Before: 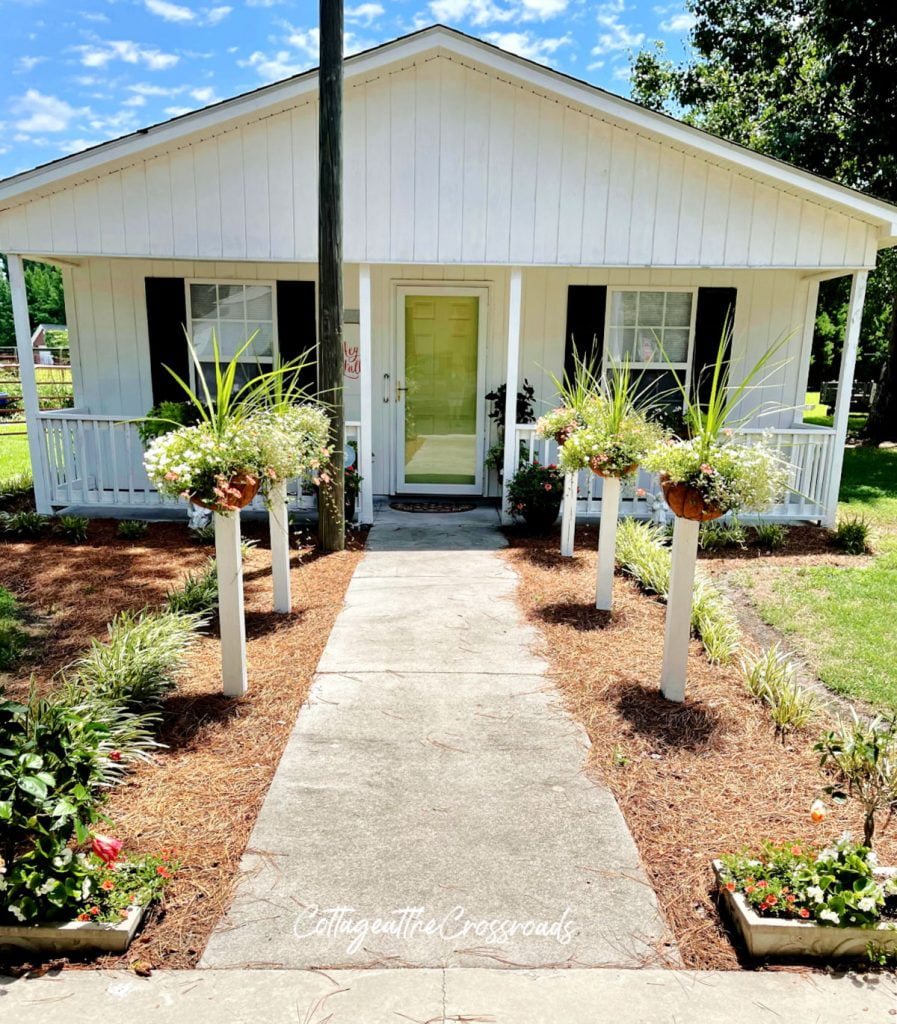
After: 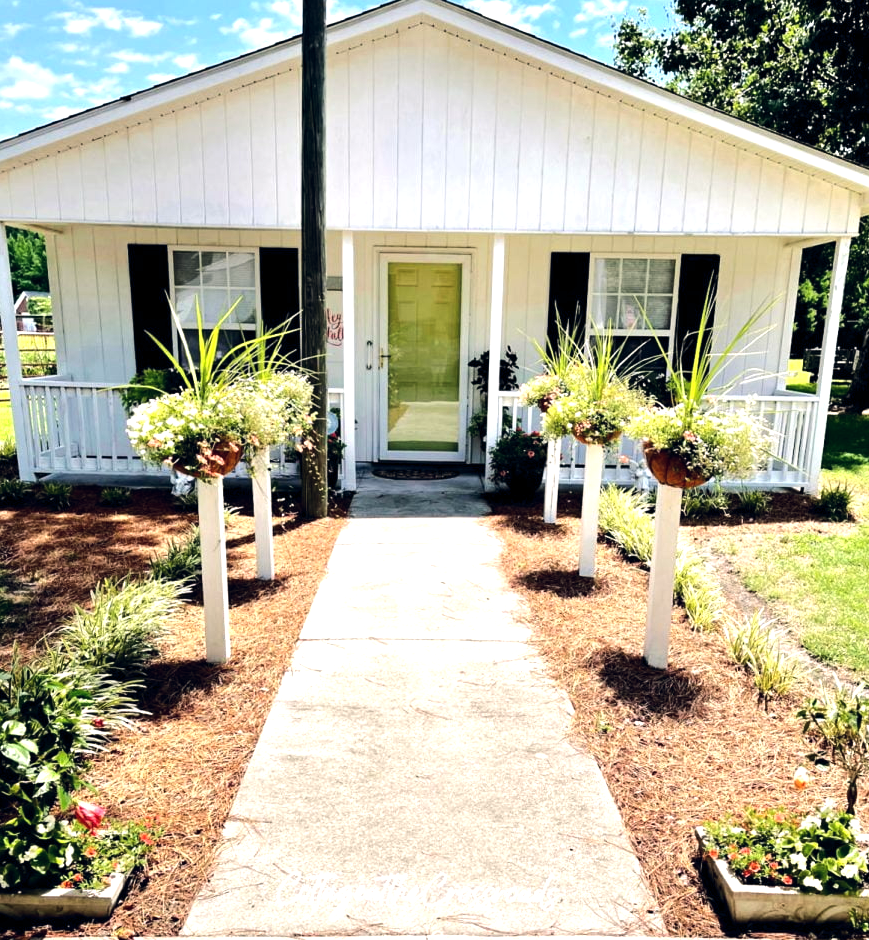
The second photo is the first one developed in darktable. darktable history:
crop: left 1.964%, top 3.251%, right 1.122%, bottom 4.933%
white balance: red 0.988, blue 1.017
tone equalizer: -8 EV -0.75 EV, -7 EV -0.7 EV, -6 EV -0.6 EV, -5 EV -0.4 EV, -3 EV 0.4 EV, -2 EV 0.6 EV, -1 EV 0.7 EV, +0 EV 0.75 EV, edges refinement/feathering 500, mask exposure compensation -1.57 EV, preserve details no
color balance rgb: shadows lift › hue 87.51°, highlights gain › chroma 1.62%, highlights gain › hue 55.1°, global offset › chroma 0.06%, global offset › hue 253.66°, linear chroma grading › global chroma 0.5%
